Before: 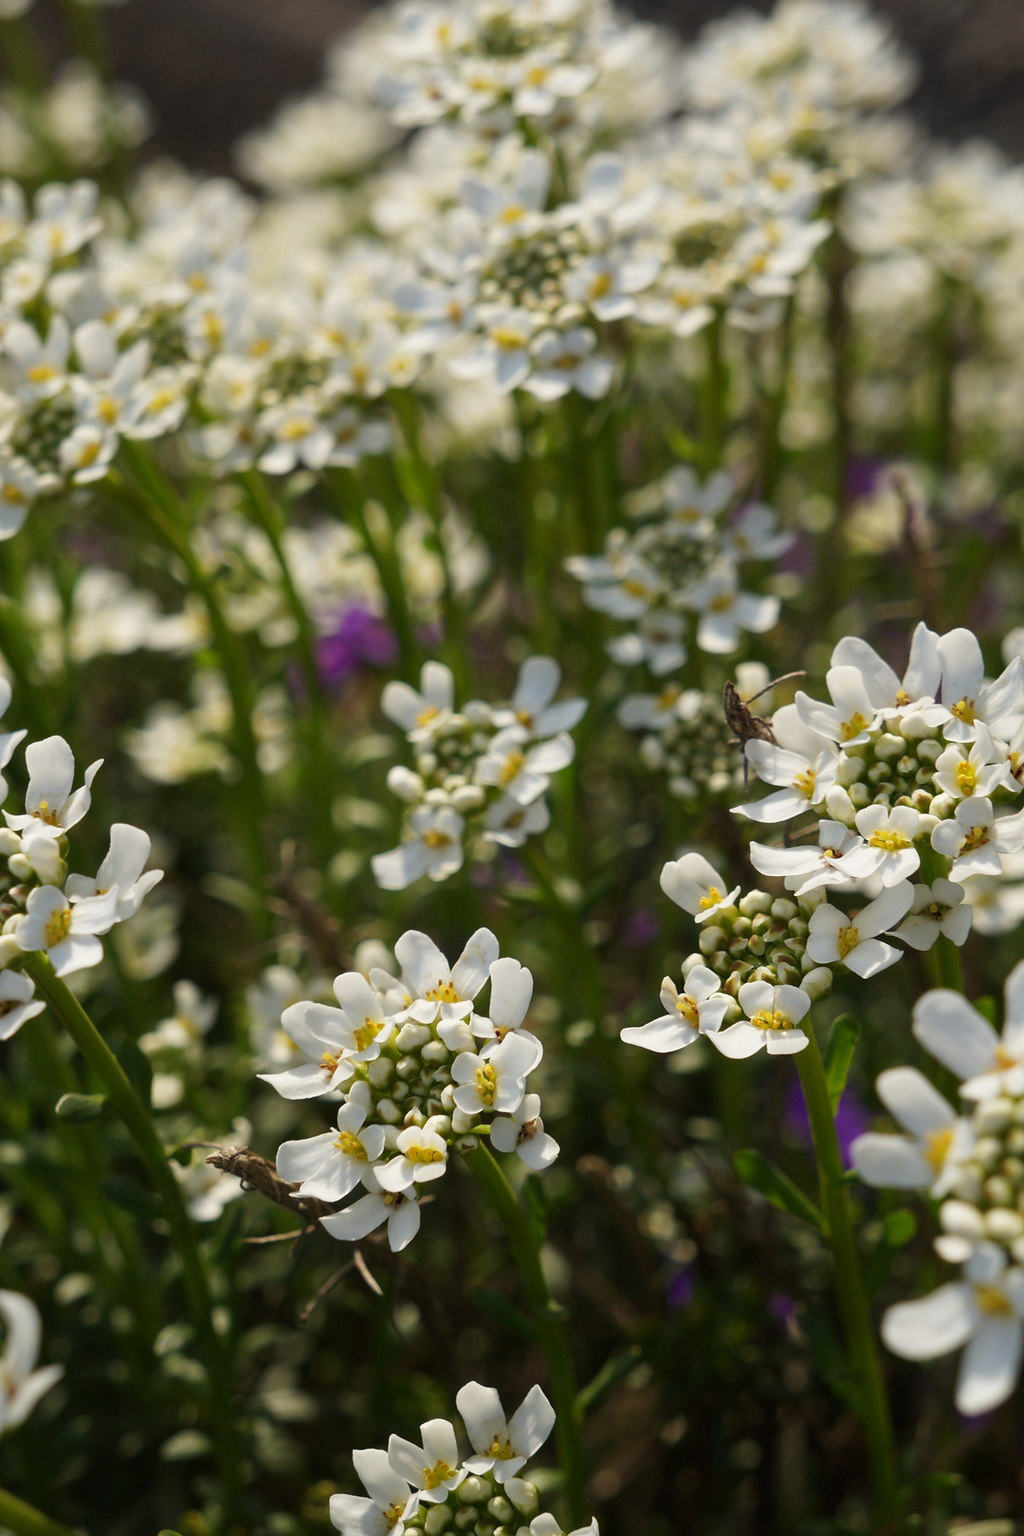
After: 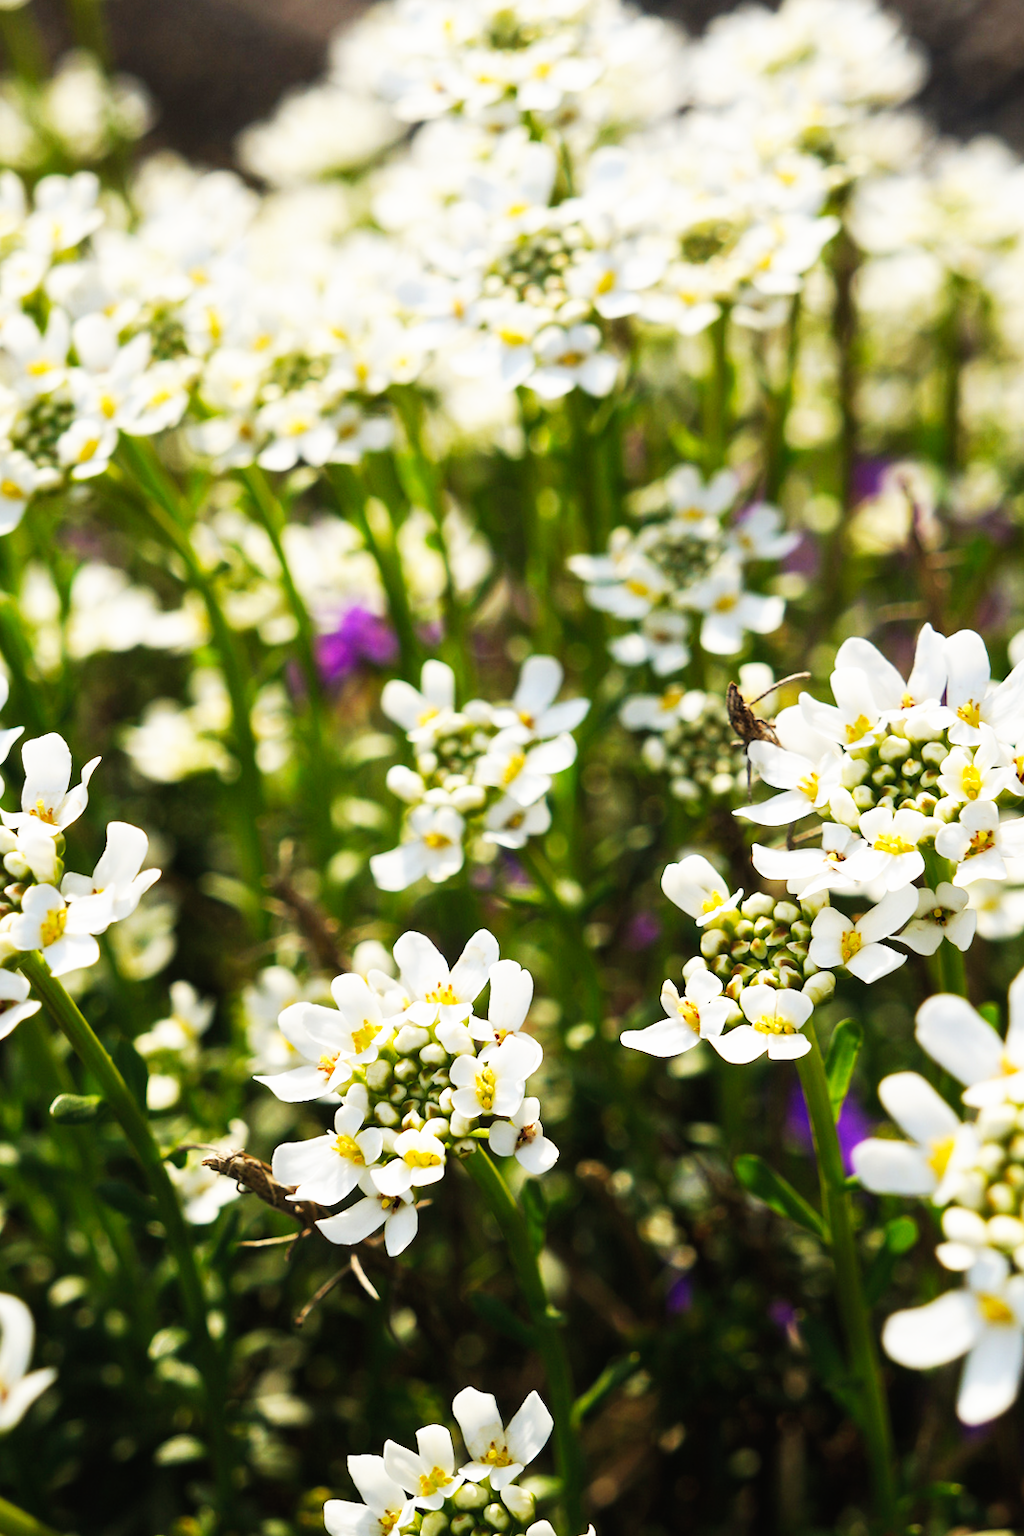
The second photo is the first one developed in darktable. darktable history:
crop and rotate: angle -0.347°
base curve: curves: ch0 [(0, 0) (0.007, 0.004) (0.027, 0.03) (0.046, 0.07) (0.207, 0.54) (0.442, 0.872) (0.673, 0.972) (1, 1)], preserve colors none
contrast brightness saturation: contrast 0.054, brightness 0.057, saturation 0.015
